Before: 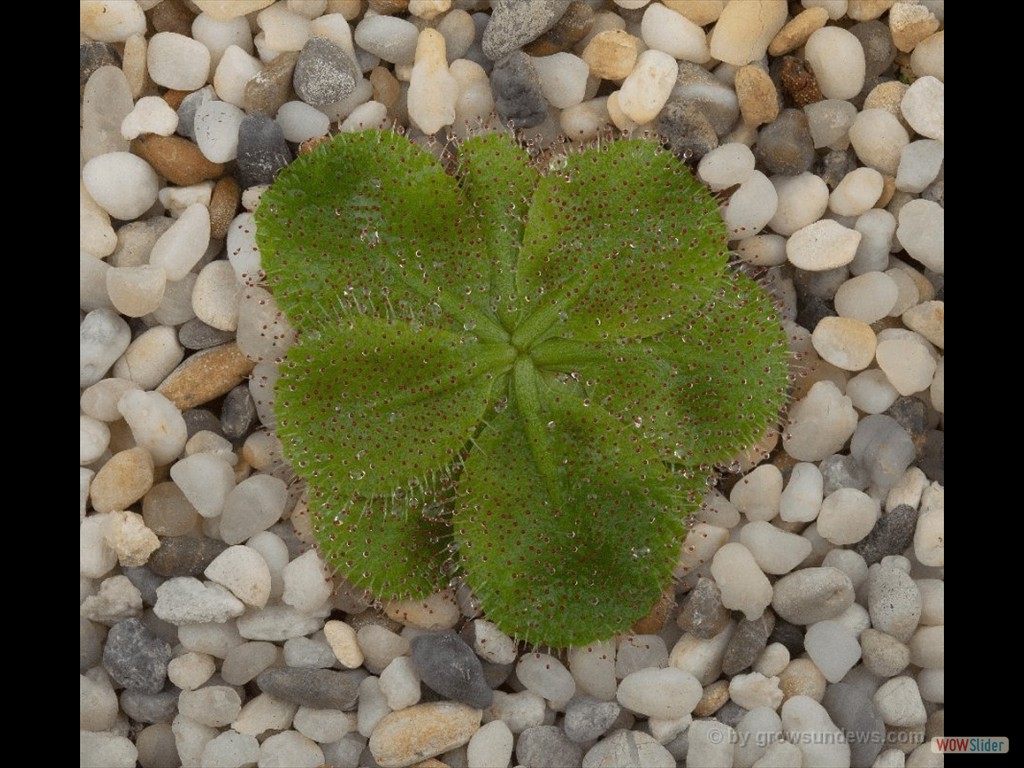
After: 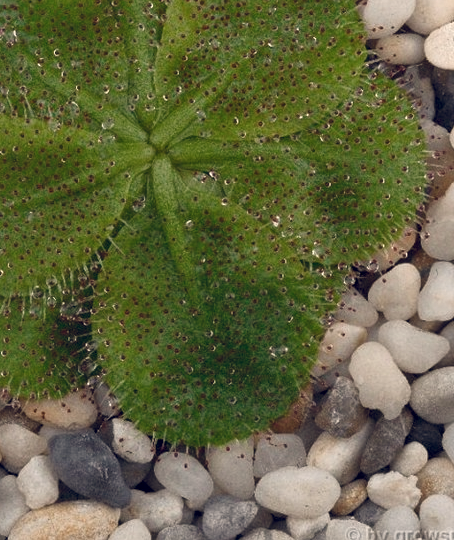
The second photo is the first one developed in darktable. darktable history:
local contrast: mode bilateral grid, contrast 30, coarseness 25, midtone range 0.2
color balance rgb: highlights gain › chroma 2.94%, highlights gain › hue 60.57°, global offset › chroma 0.25%, global offset › hue 256.52°, perceptual saturation grading › global saturation 20%, perceptual saturation grading › highlights -50%, perceptual saturation grading › shadows 30%, contrast 15%
shadows and highlights: shadows 0, highlights 40
crop: left 35.432%, top 26.233%, right 20.145%, bottom 3.432%
